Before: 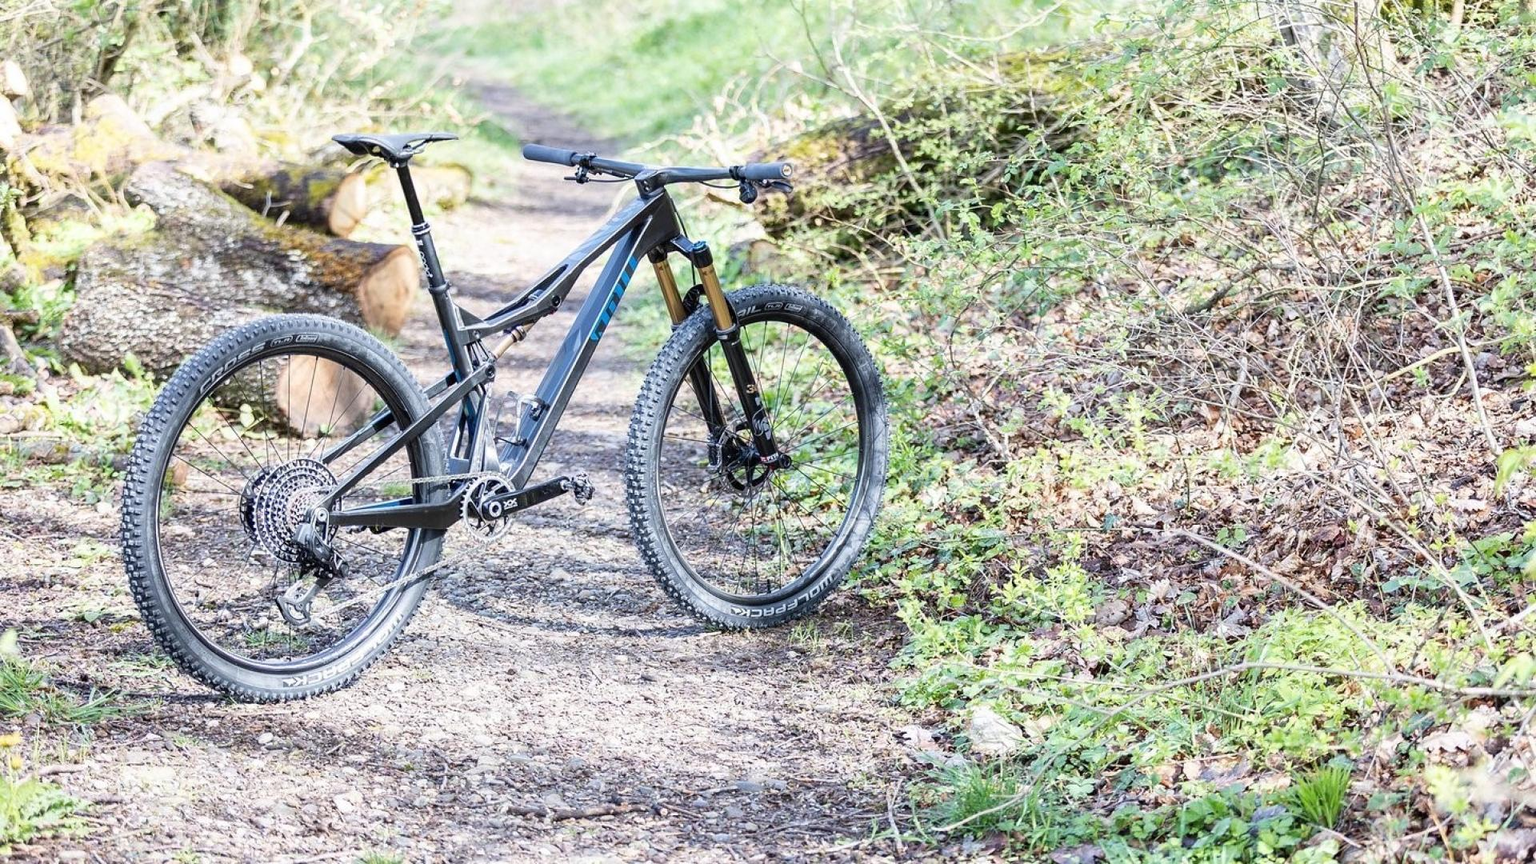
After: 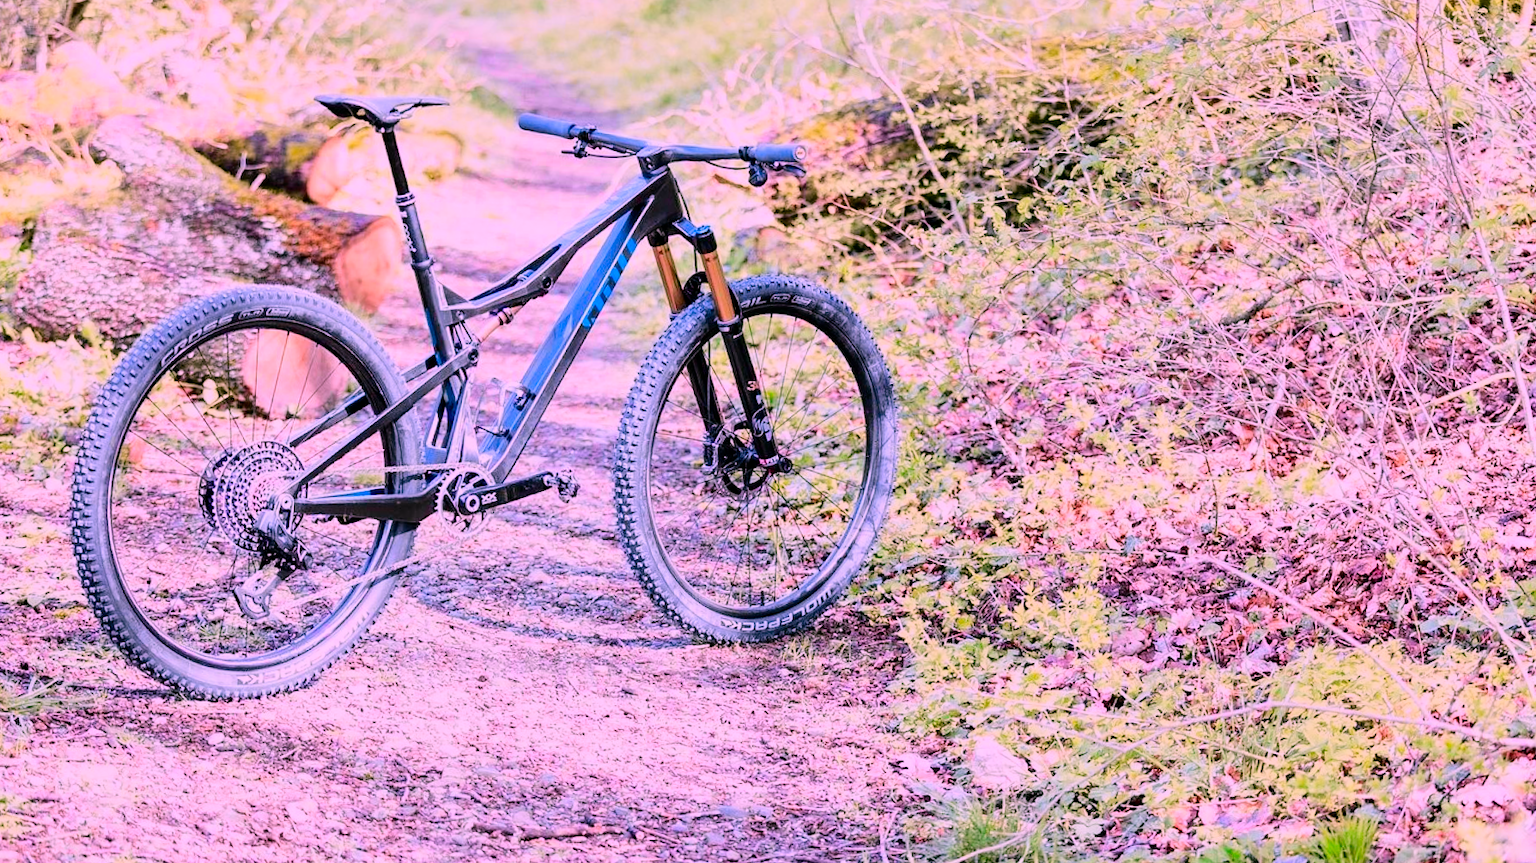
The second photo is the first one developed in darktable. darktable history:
crop and rotate: angle -2.38°
color correction: highlights a* 19.5, highlights b* -11.53, saturation 1.69
tone curve: curves: ch0 [(0, 0) (0.105, 0.068) (0.181, 0.14) (0.28, 0.259) (0.384, 0.404) (0.485, 0.531) (0.638, 0.681) (0.87, 0.883) (1, 0.977)]; ch1 [(0, 0) (0.161, 0.092) (0.35, 0.33) (0.379, 0.401) (0.456, 0.469) (0.501, 0.499) (0.516, 0.524) (0.562, 0.569) (0.635, 0.646) (1, 1)]; ch2 [(0, 0) (0.371, 0.362) (0.437, 0.437) (0.5, 0.5) (0.53, 0.524) (0.56, 0.561) (0.622, 0.606) (1, 1)], color space Lab, independent channels, preserve colors none
shadows and highlights: radius 125.46, shadows 30.51, highlights -30.51, low approximation 0.01, soften with gaussian
exposure: black level correction 0.001, exposure 0.191 EV, compensate highlight preservation false
filmic rgb: black relative exposure -7.82 EV, white relative exposure 4.29 EV, hardness 3.86, color science v6 (2022)
